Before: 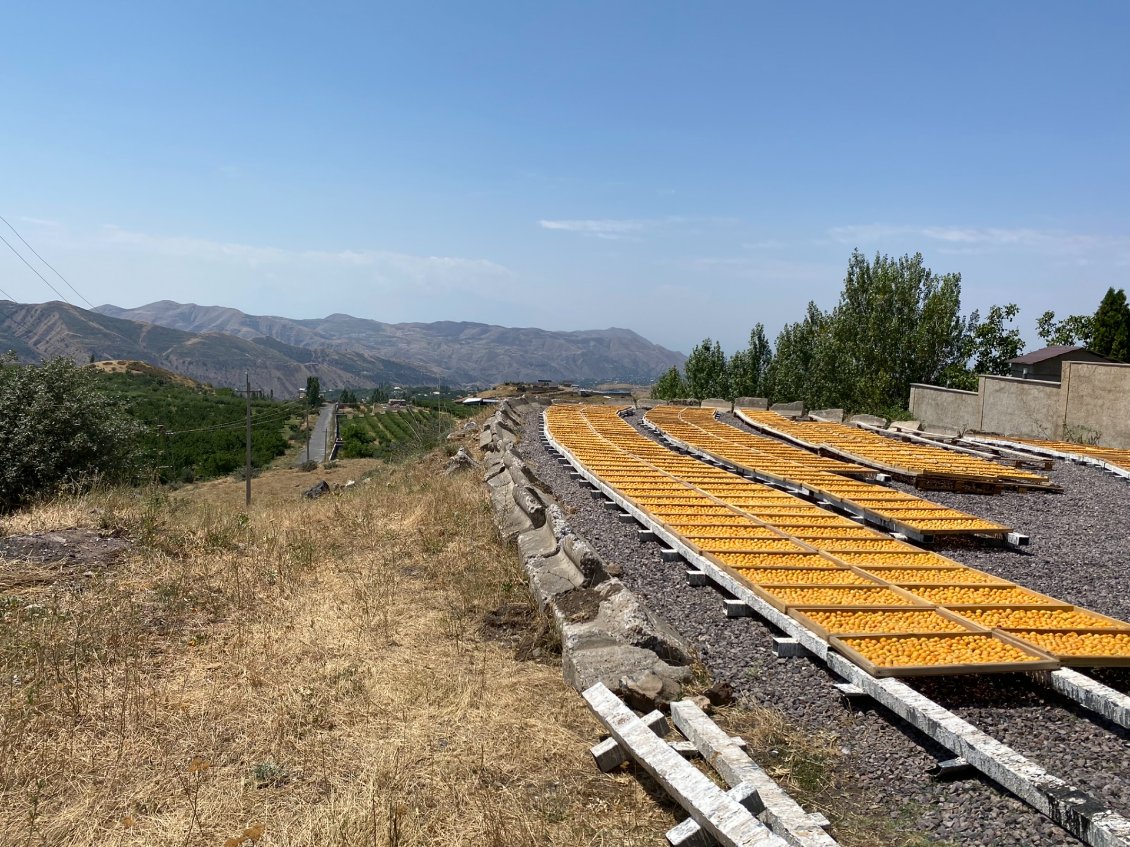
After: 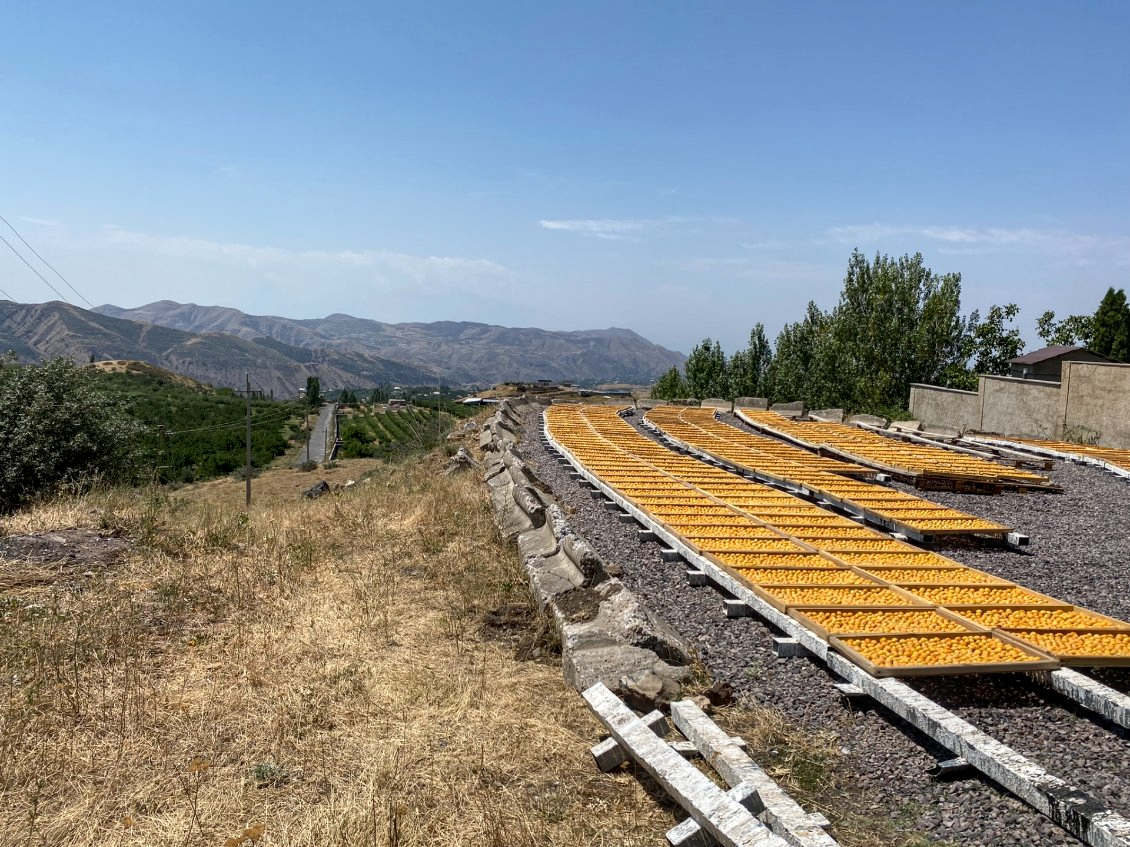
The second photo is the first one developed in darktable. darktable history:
contrast equalizer: octaves 7, y [[0.5 ×6], [0.5 ×6], [0.5, 0.5, 0.501, 0.545, 0.707, 0.863], [0 ×6], [0 ×6]], mix -0.283
local contrast: on, module defaults
